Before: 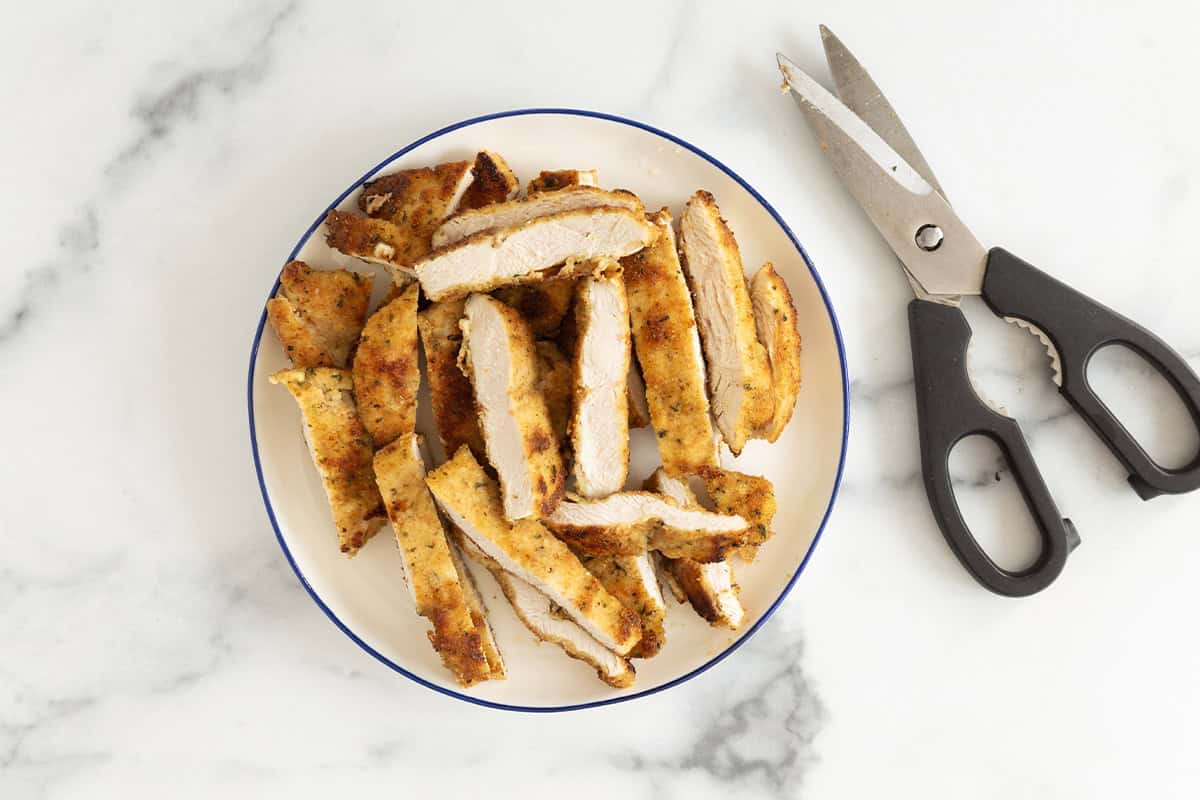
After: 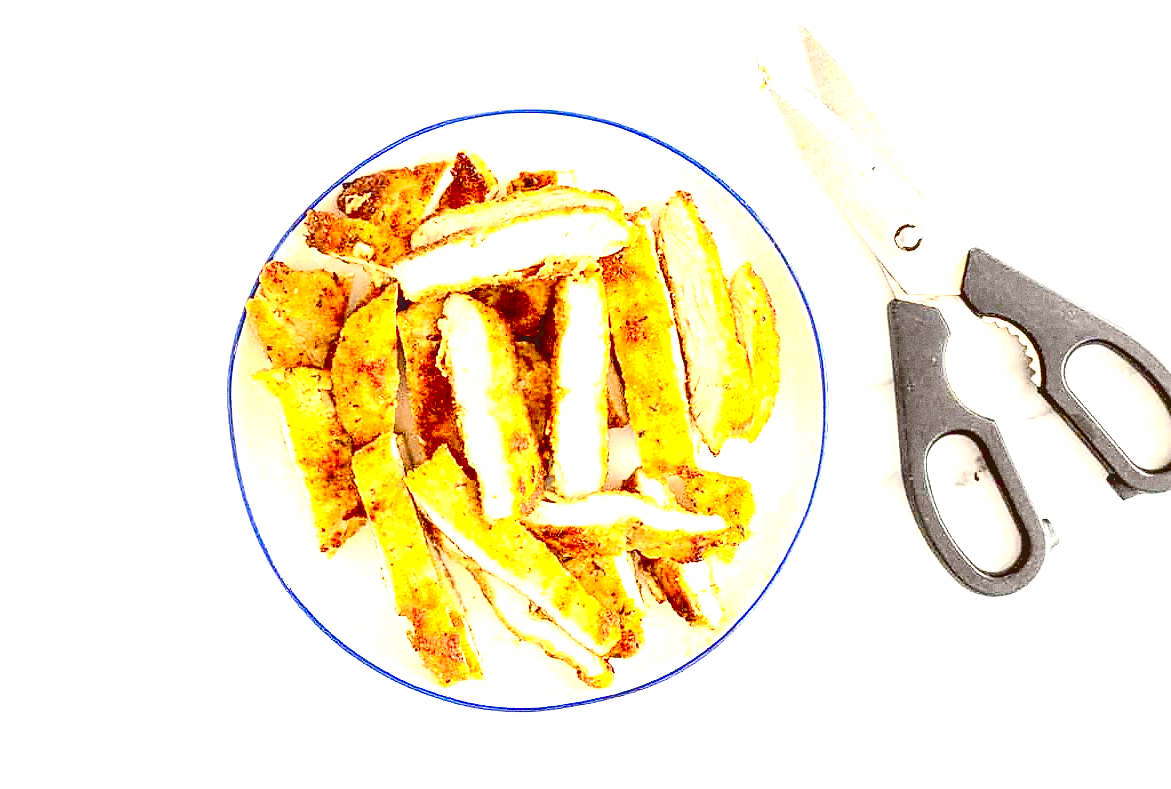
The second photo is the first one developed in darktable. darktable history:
sharpen: on, module defaults
vignetting: fall-off start 100%, brightness 0.3, saturation 0
local contrast: on, module defaults
contrast brightness saturation: contrast 0.2, brightness 0.16, saturation 0.22
exposure: black level correction 0.016, exposure 1.774 EV, compensate highlight preservation false
shadows and highlights: shadows -30, highlights 30
grain: coarseness 0.09 ISO, strength 40%
crop and rotate: left 1.774%, right 0.633%, bottom 1.28%
